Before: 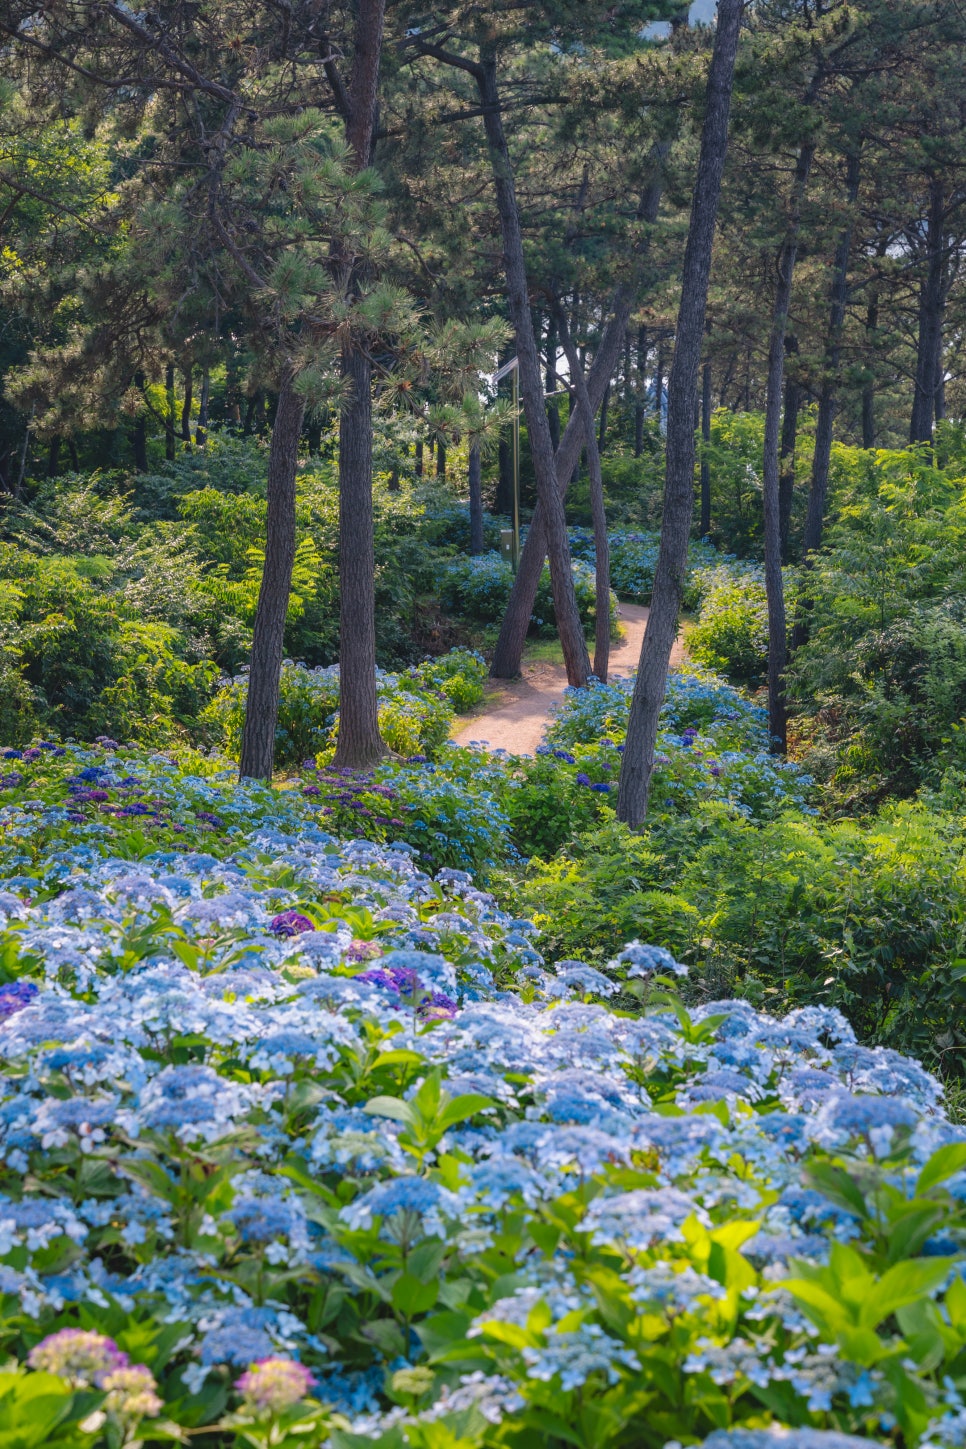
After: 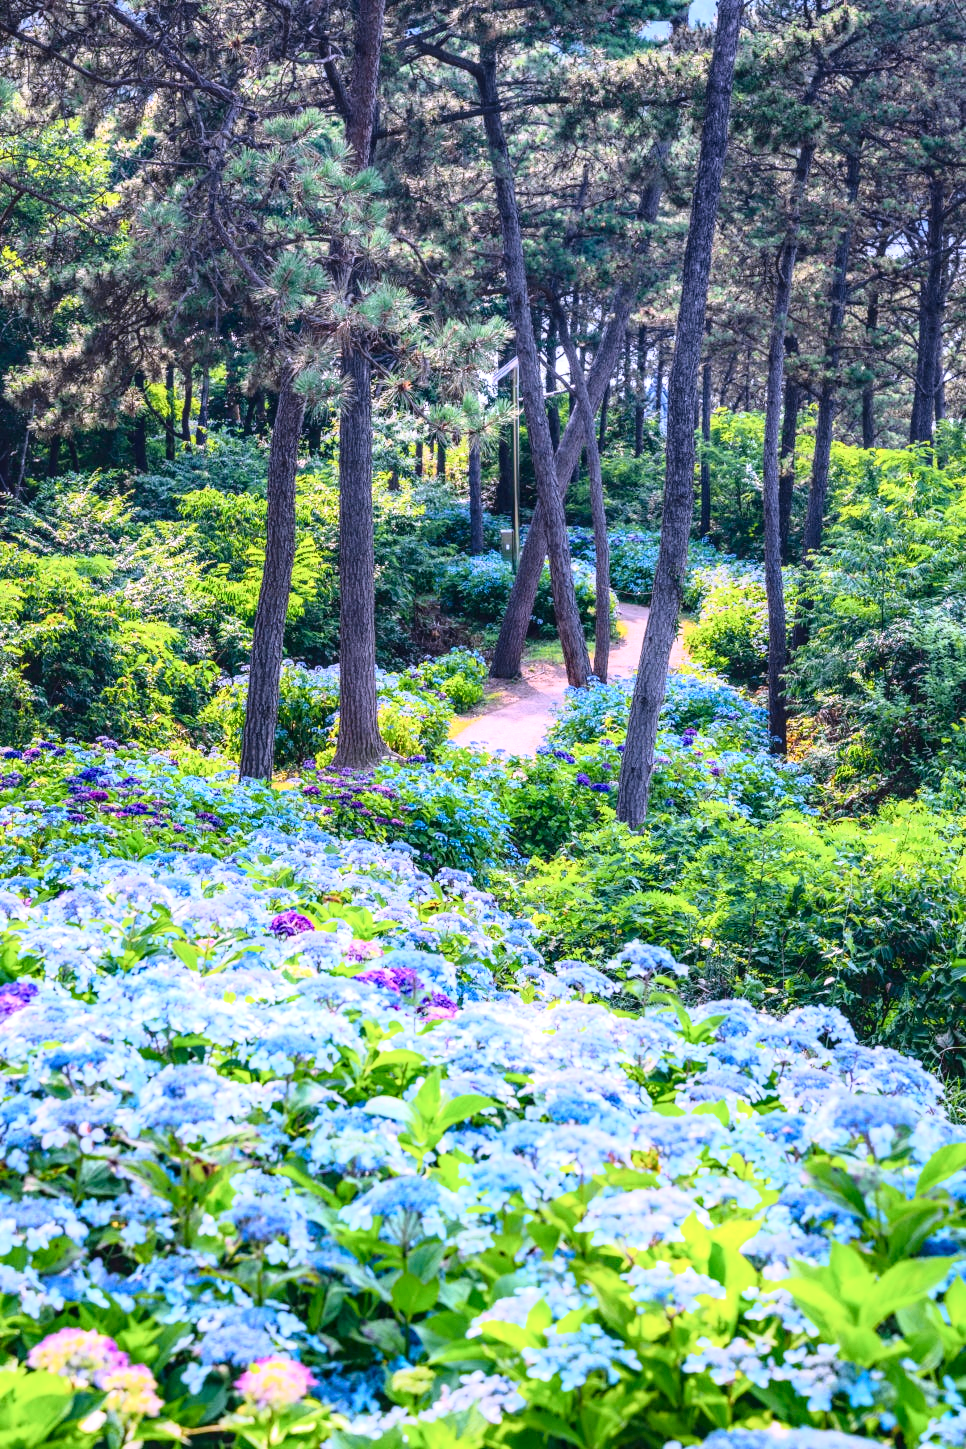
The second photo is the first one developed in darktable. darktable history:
tone curve: curves: ch0 [(0, 0) (0.187, 0.12) (0.392, 0.438) (0.704, 0.86) (0.858, 0.938) (1, 0.981)]; ch1 [(0, 0) (0.402, 0.36) (0.476, 0.456) (0.498, 0.501) (0.518, 0.521) (0.58, 0.598) (0.619, 0.663) (0.692, 0.744) (1, 1)]; ch2 [(0, 0) (0.427, 0.417) (0.483, 0.481) (0.503, 0.503) (0.526, 0.53) (0.563, 0.585) (0.626, 0.703) (0.699, 0.753) (0.997, 0.858)], color space Lab, independent channels
color calibration: output R [1.063, -0.012, -0.003, 0], output B [-0.079, 0.047, 1, 0], illuminant custom, x 0.389, y 0.387, temperature 3838.64 K
local contrast: on, module defaults
exposure: exposure 0.6 EV, compensate highlight preservation false
